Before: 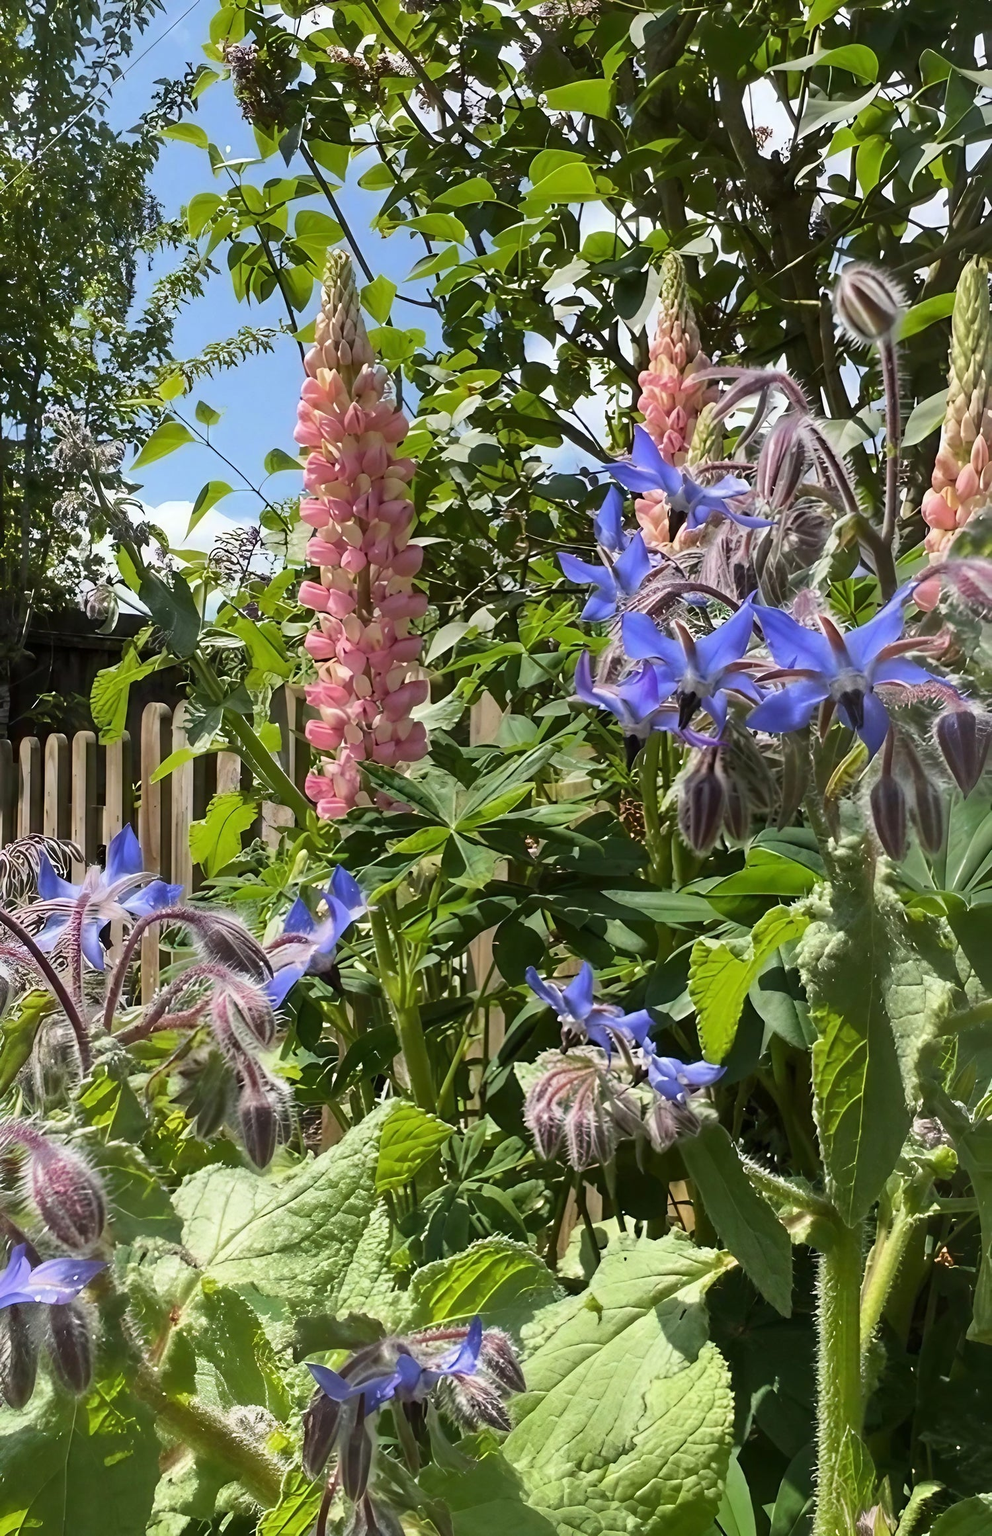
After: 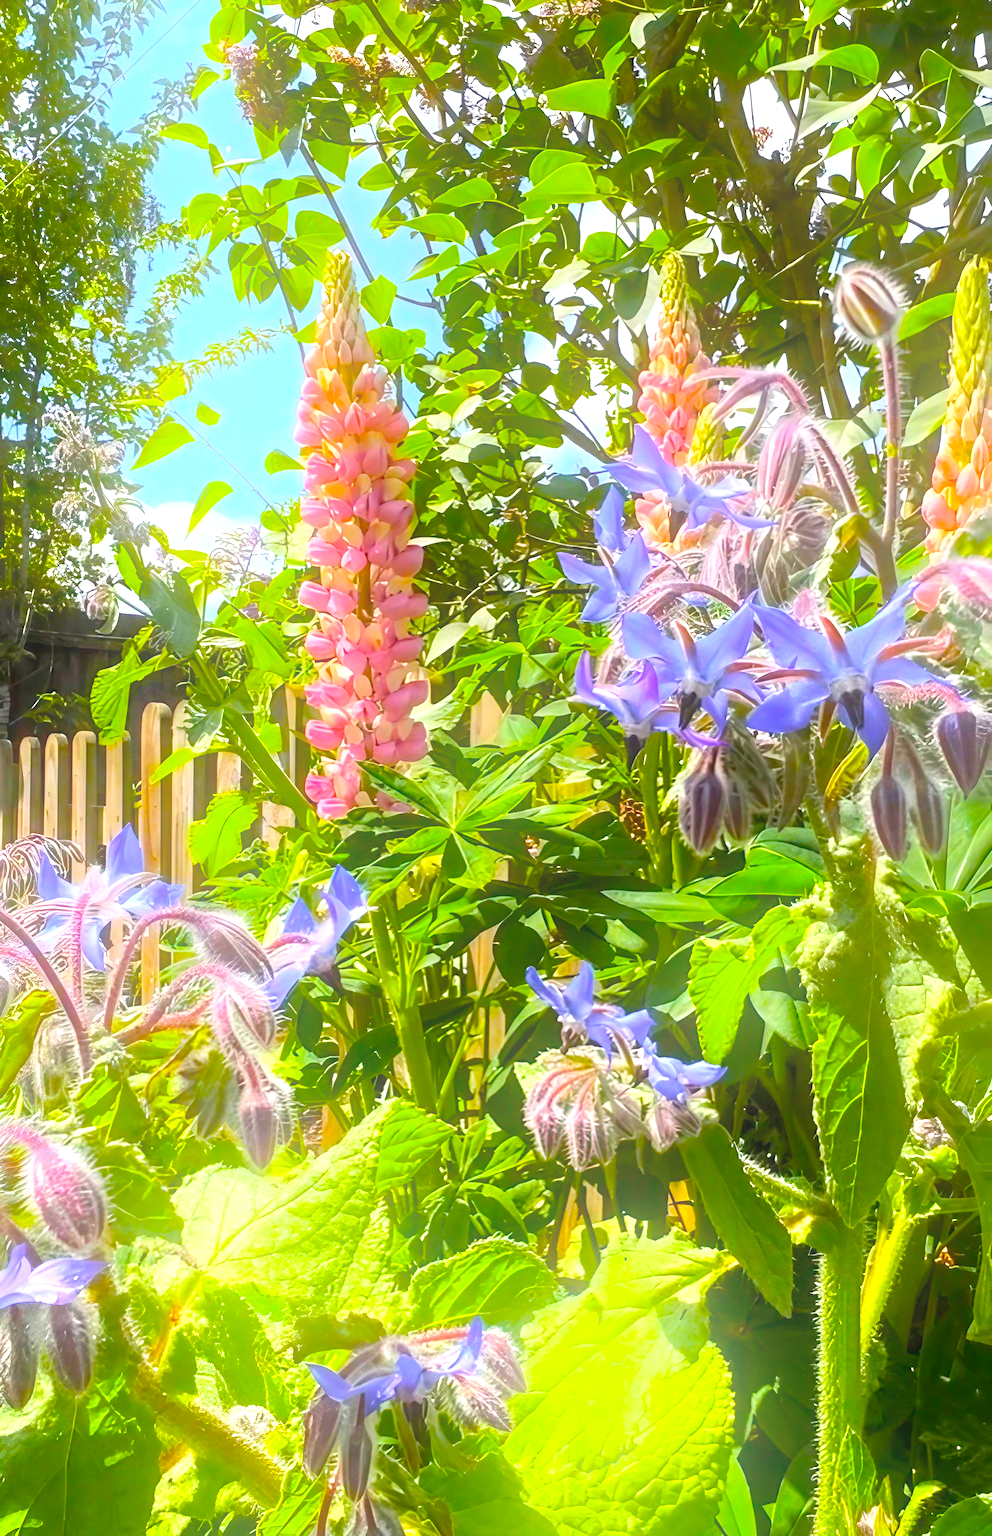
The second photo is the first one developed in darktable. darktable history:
bloom: on, module defaults
color balance: input saturation 134.34%, contrast -10.04%, contrast fulcrum 19.67%, output saturation 133.51%
exposure: exposure 0.943 EV, compensate highlight preservation false
local contrast: on, module defaults
